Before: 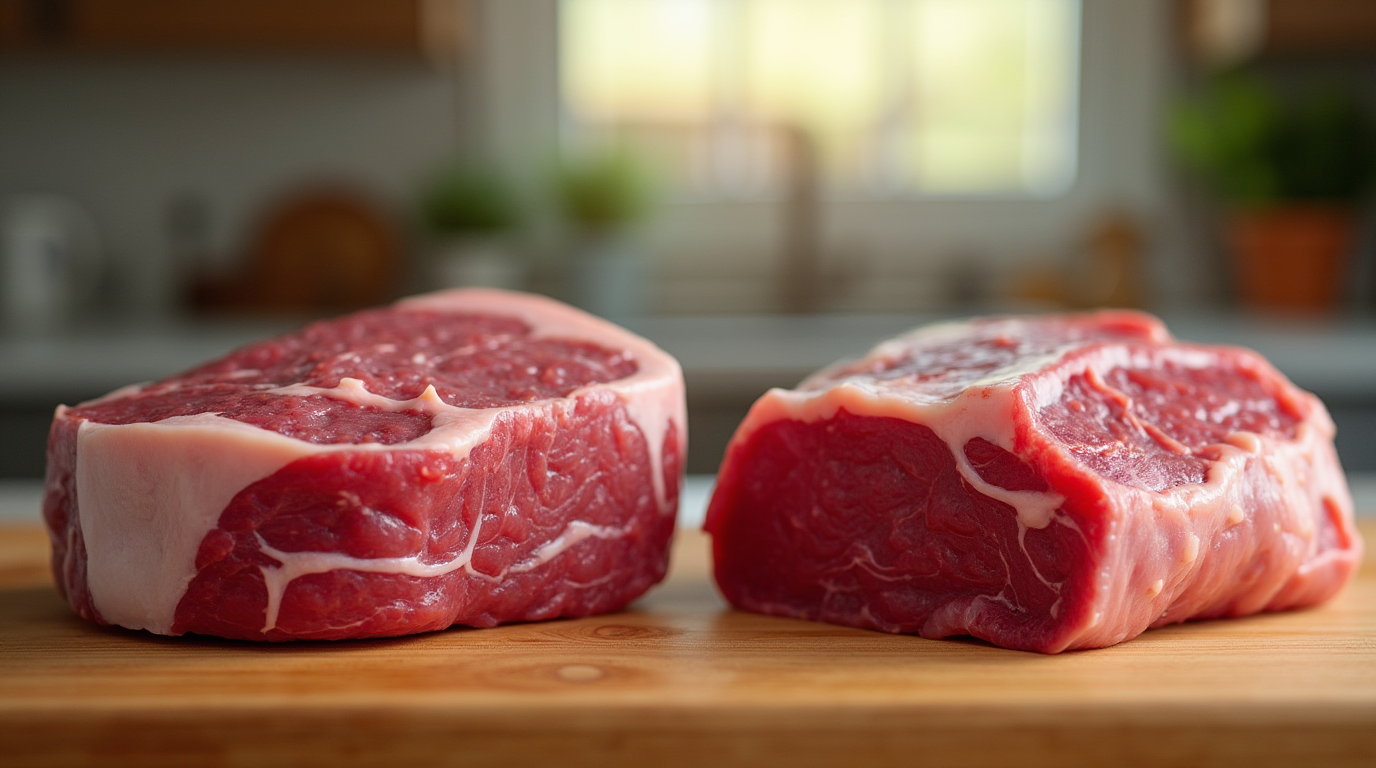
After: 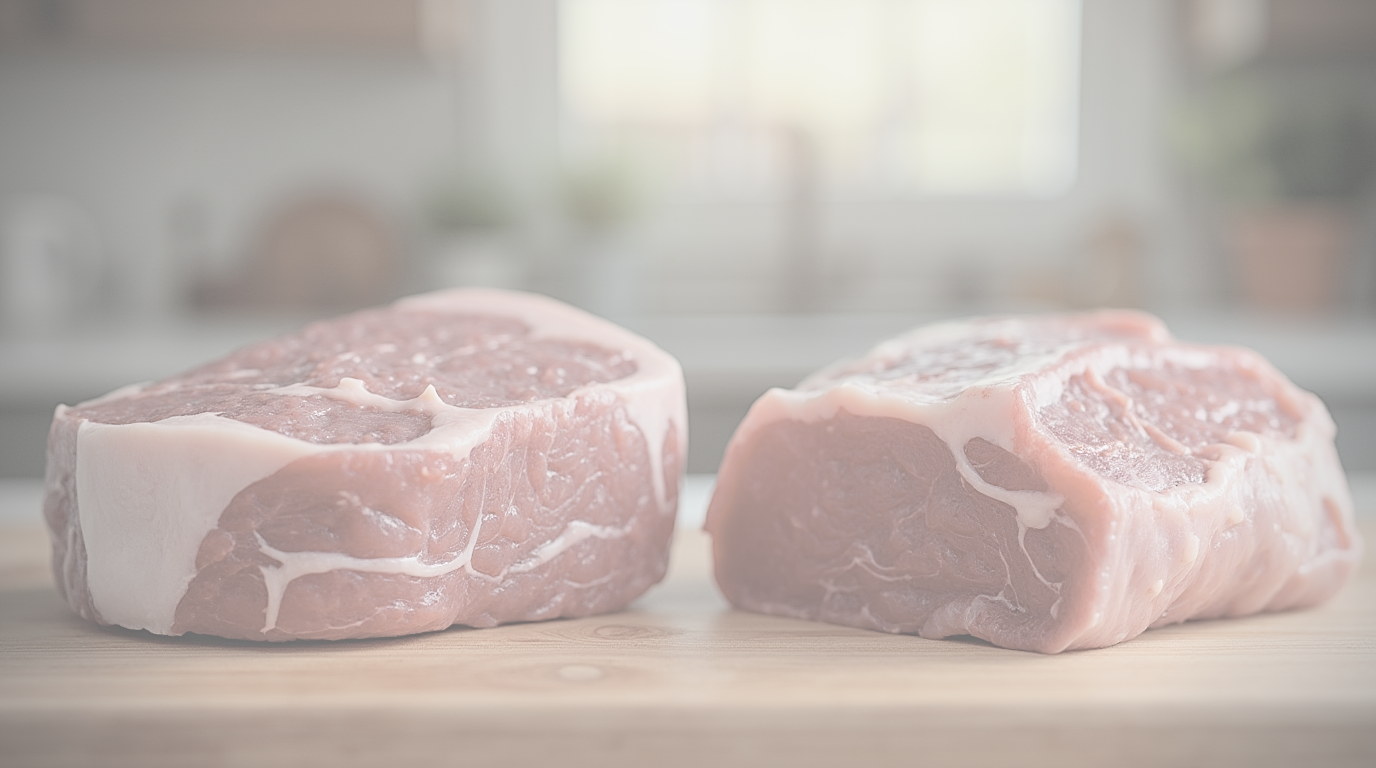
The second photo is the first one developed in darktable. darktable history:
vignetting: on, module defaults
sharpen: on, module defaults
exposure: exposure 0.376 EV, compensate highlight preservation false
contrast brightness saturation: contrast -0.32, brightness 0.75, saturation -0.78
